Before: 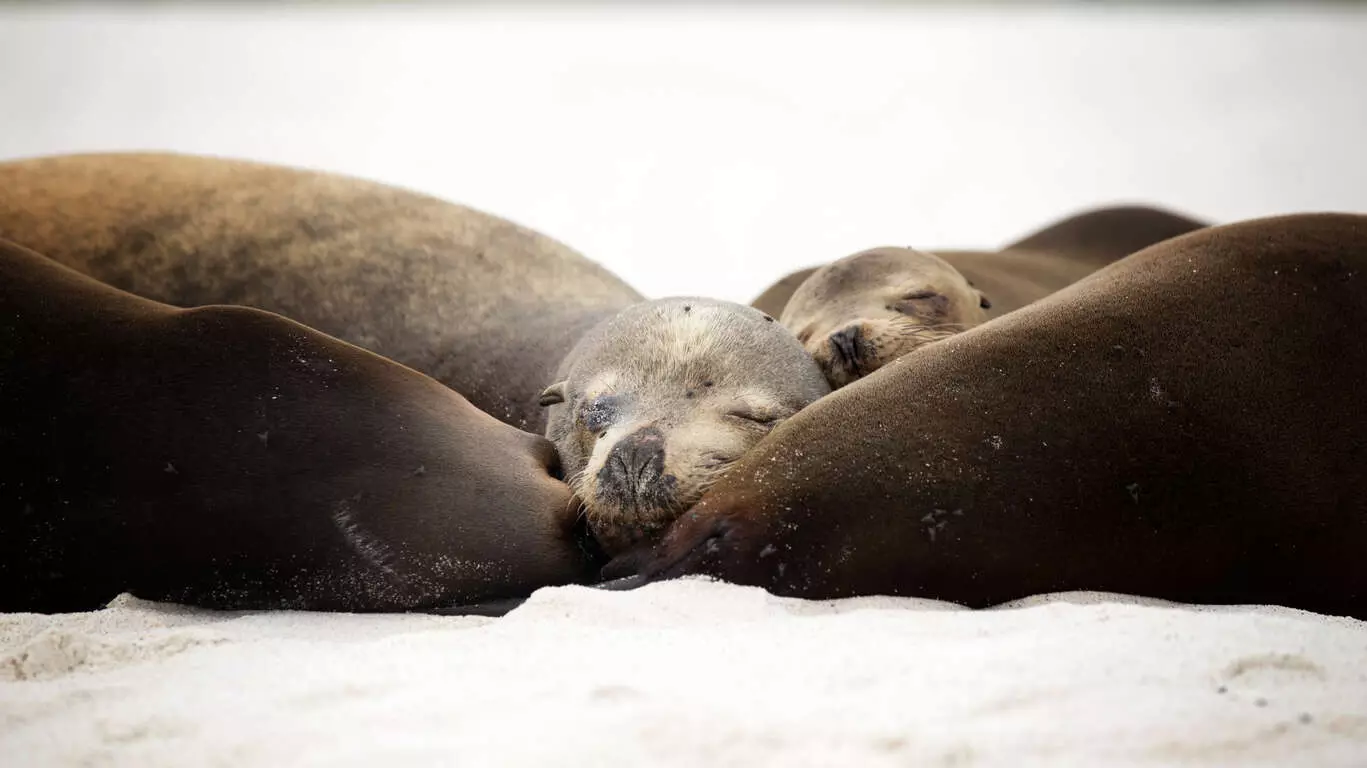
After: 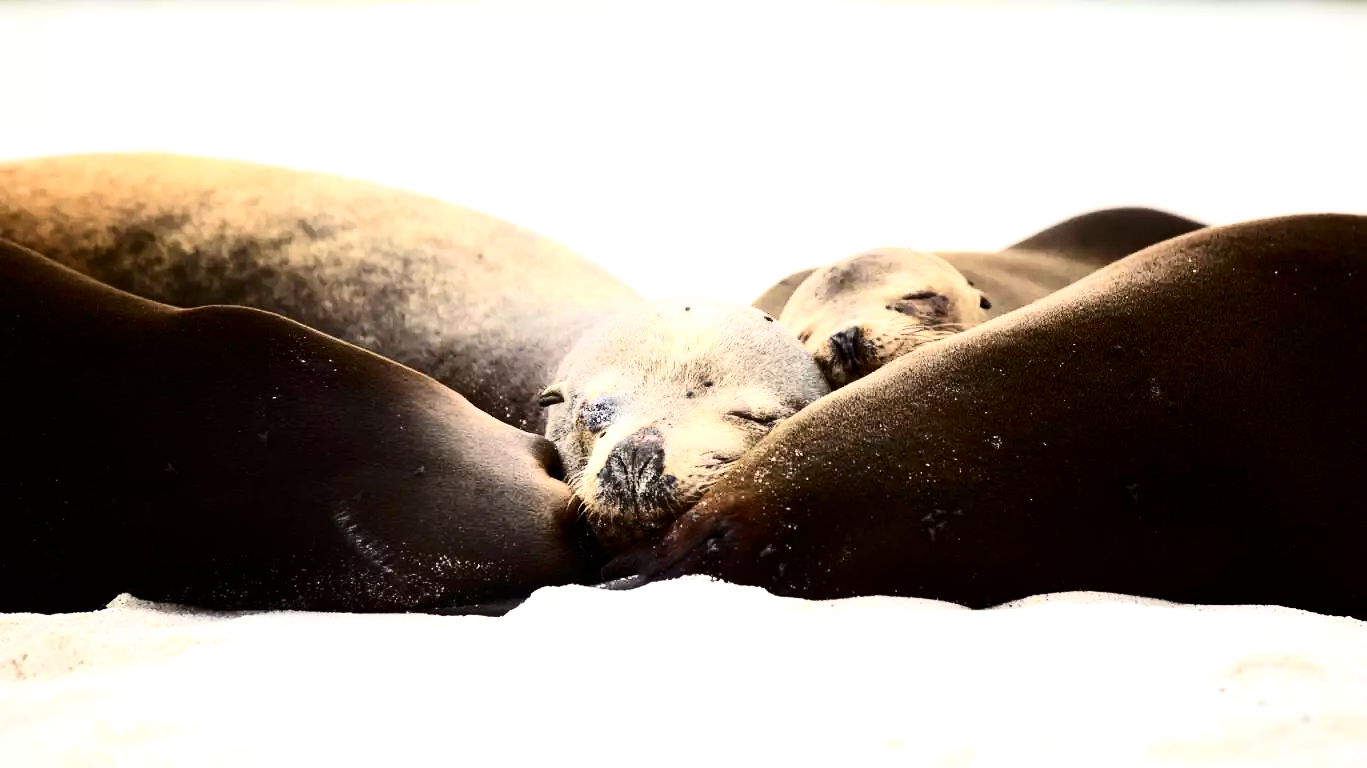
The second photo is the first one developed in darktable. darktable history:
contrast brightness saturation: contrast 0.407, brightness 0.053, saturation 0.254
tone equalizer: -8 EV -0.753 EV, -7 EV -0.701 EV, -6 EV -0.624 EV, -5 EV -0.4 EV, -3 EV 0.365 EV, -2 EV 0.6 EV, -1 EV 0.682 EV, +0 EV 0.764 EV
